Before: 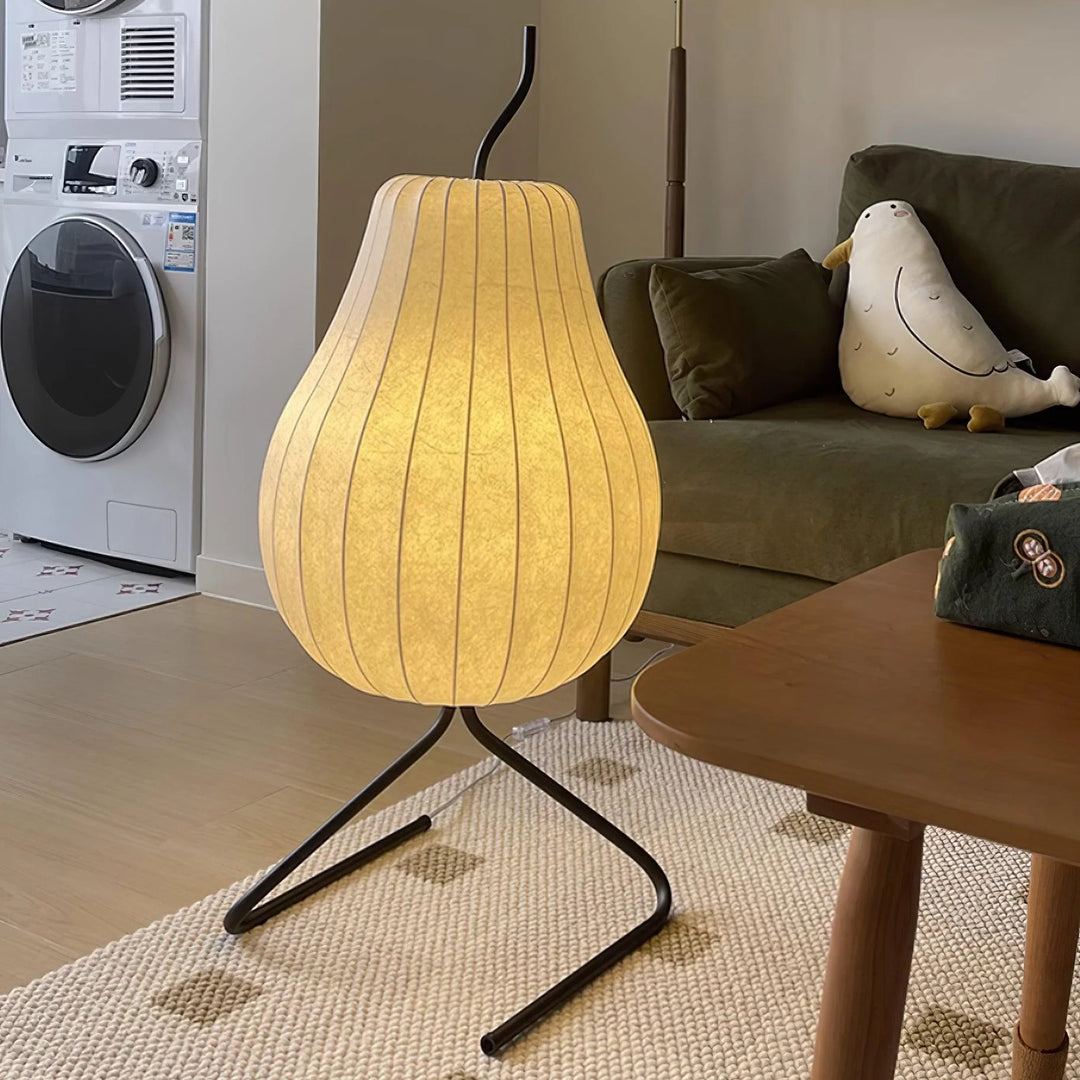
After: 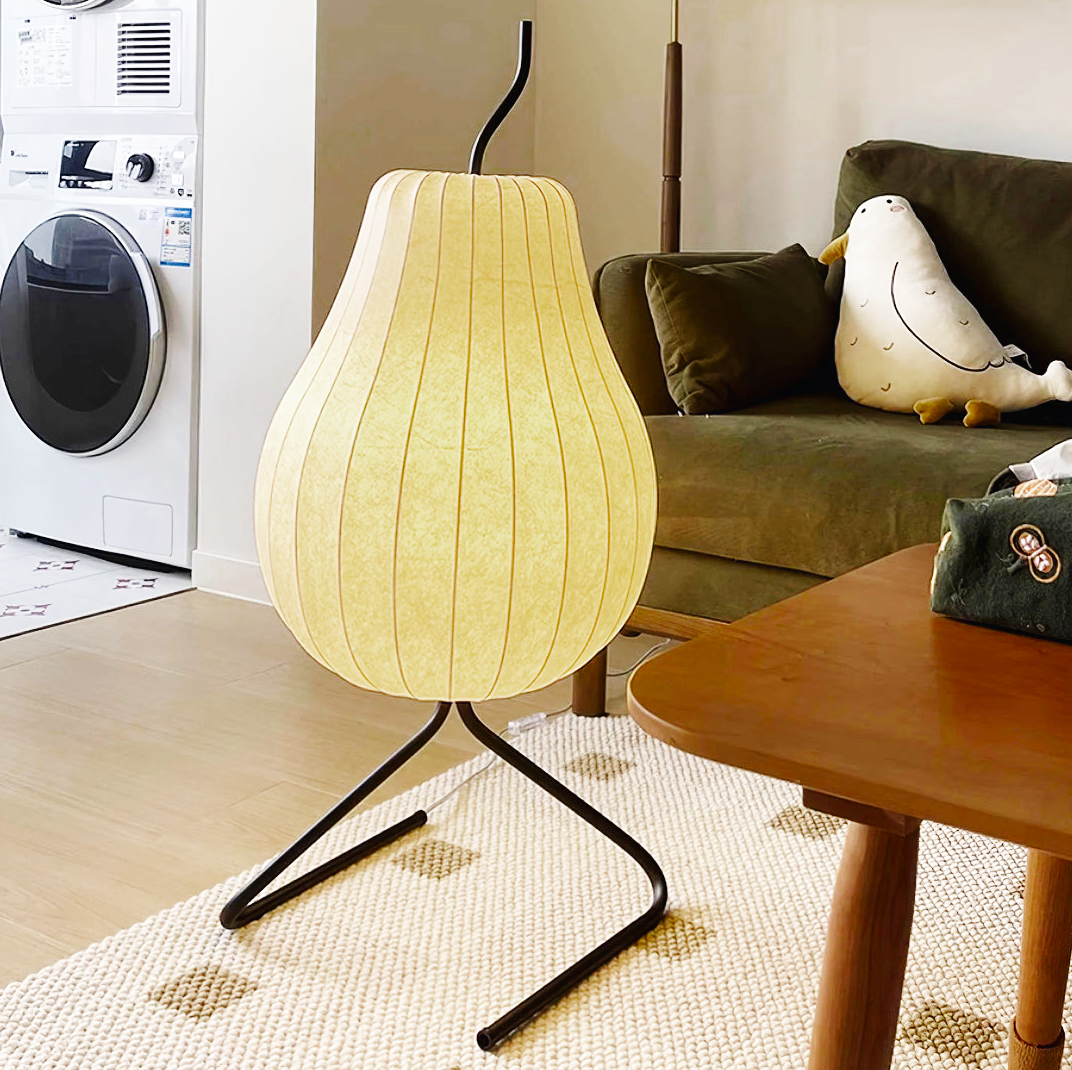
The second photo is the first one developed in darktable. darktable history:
crop: left 0.434%, top 0.485%, right 0.244%, bottom 0.386%
color zones: curves: ch0 [(0, 0.425) (0.143, 0.422) (0.286, 0.42) (0.429, 0.419) (0.571, 0.419) (0.714, 0.42) (0.857, 0.422) (1, 0.425)]
base curve: curves: ch0 [(0, 0.003) (0.001, 0.002) (0.006, 0.004) (0.02, 0.022) (0.048, 0.086) (0.094, 0.234) (0.162, 0.431) (0.258, 0.629) (0.385, 0.8) (0.548, 0.918) (0.751, 0.988) (1, 1)], preserve colors none
